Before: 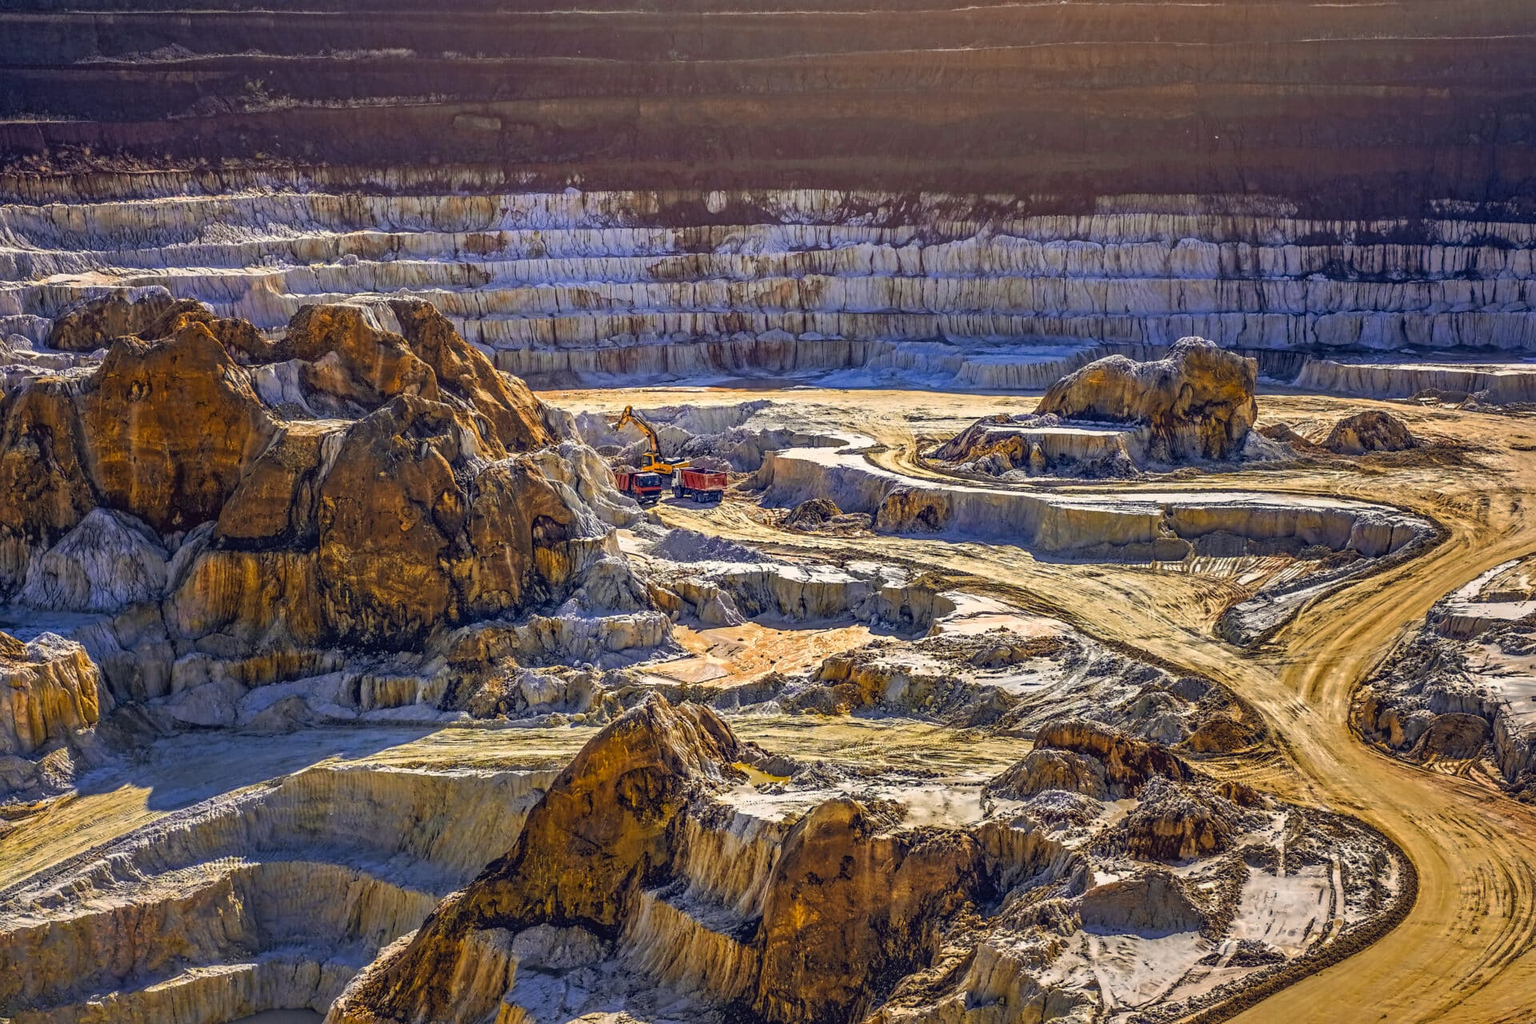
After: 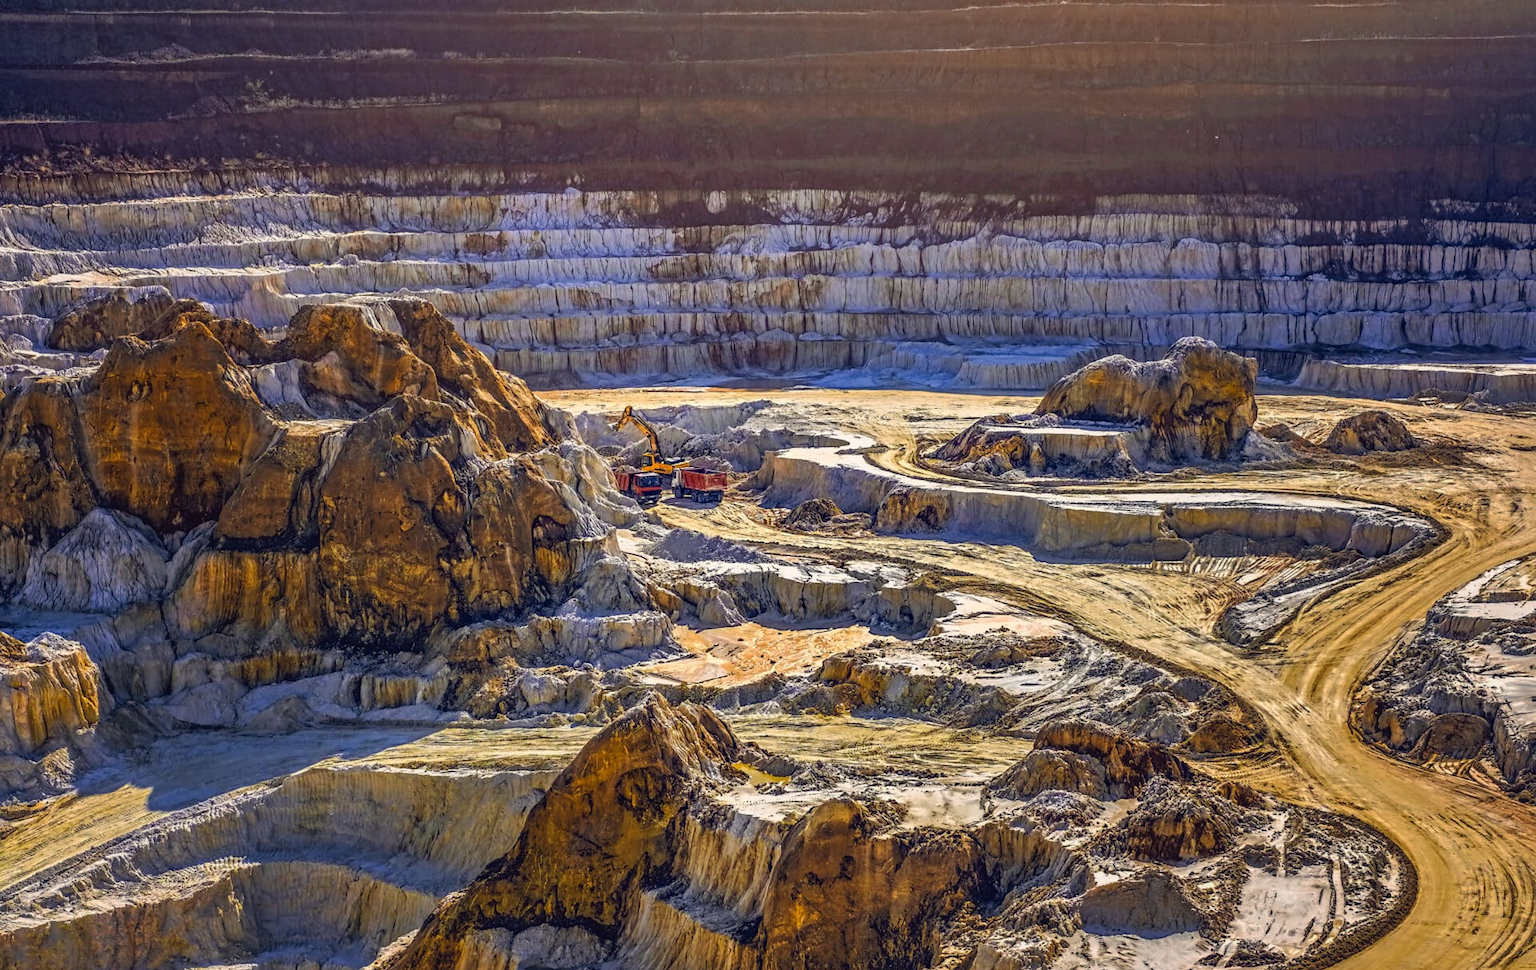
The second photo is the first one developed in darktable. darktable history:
crop and rotate: top 0.011%, bottom 5.205%
